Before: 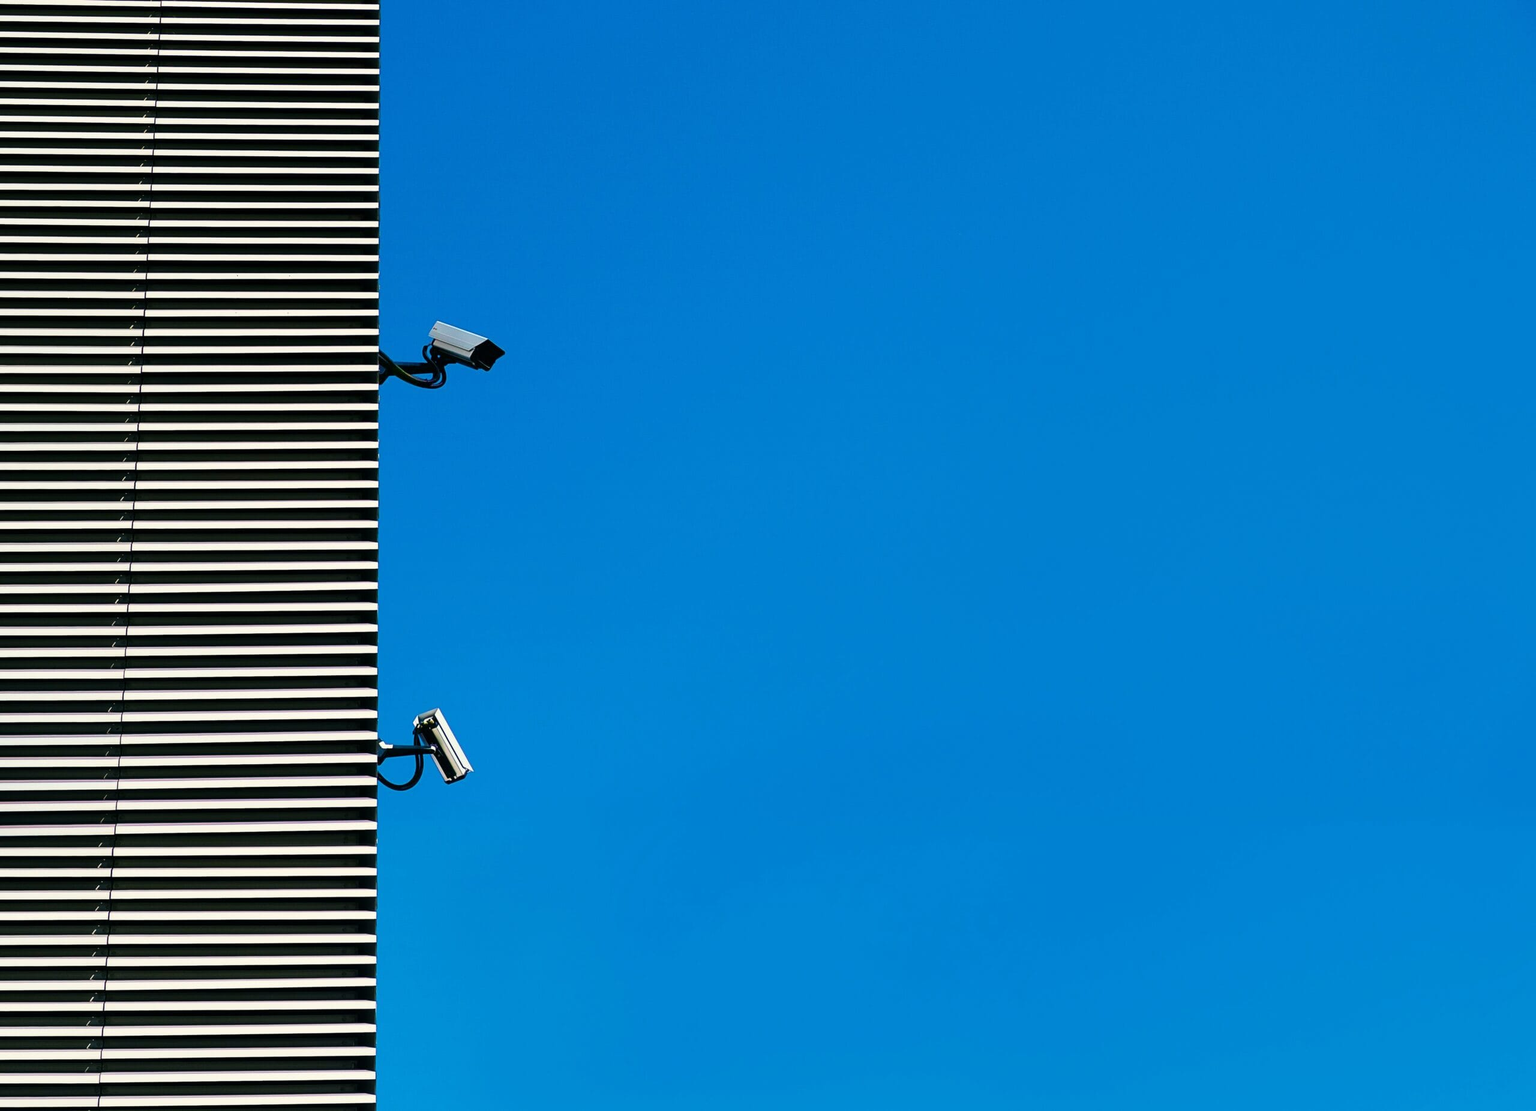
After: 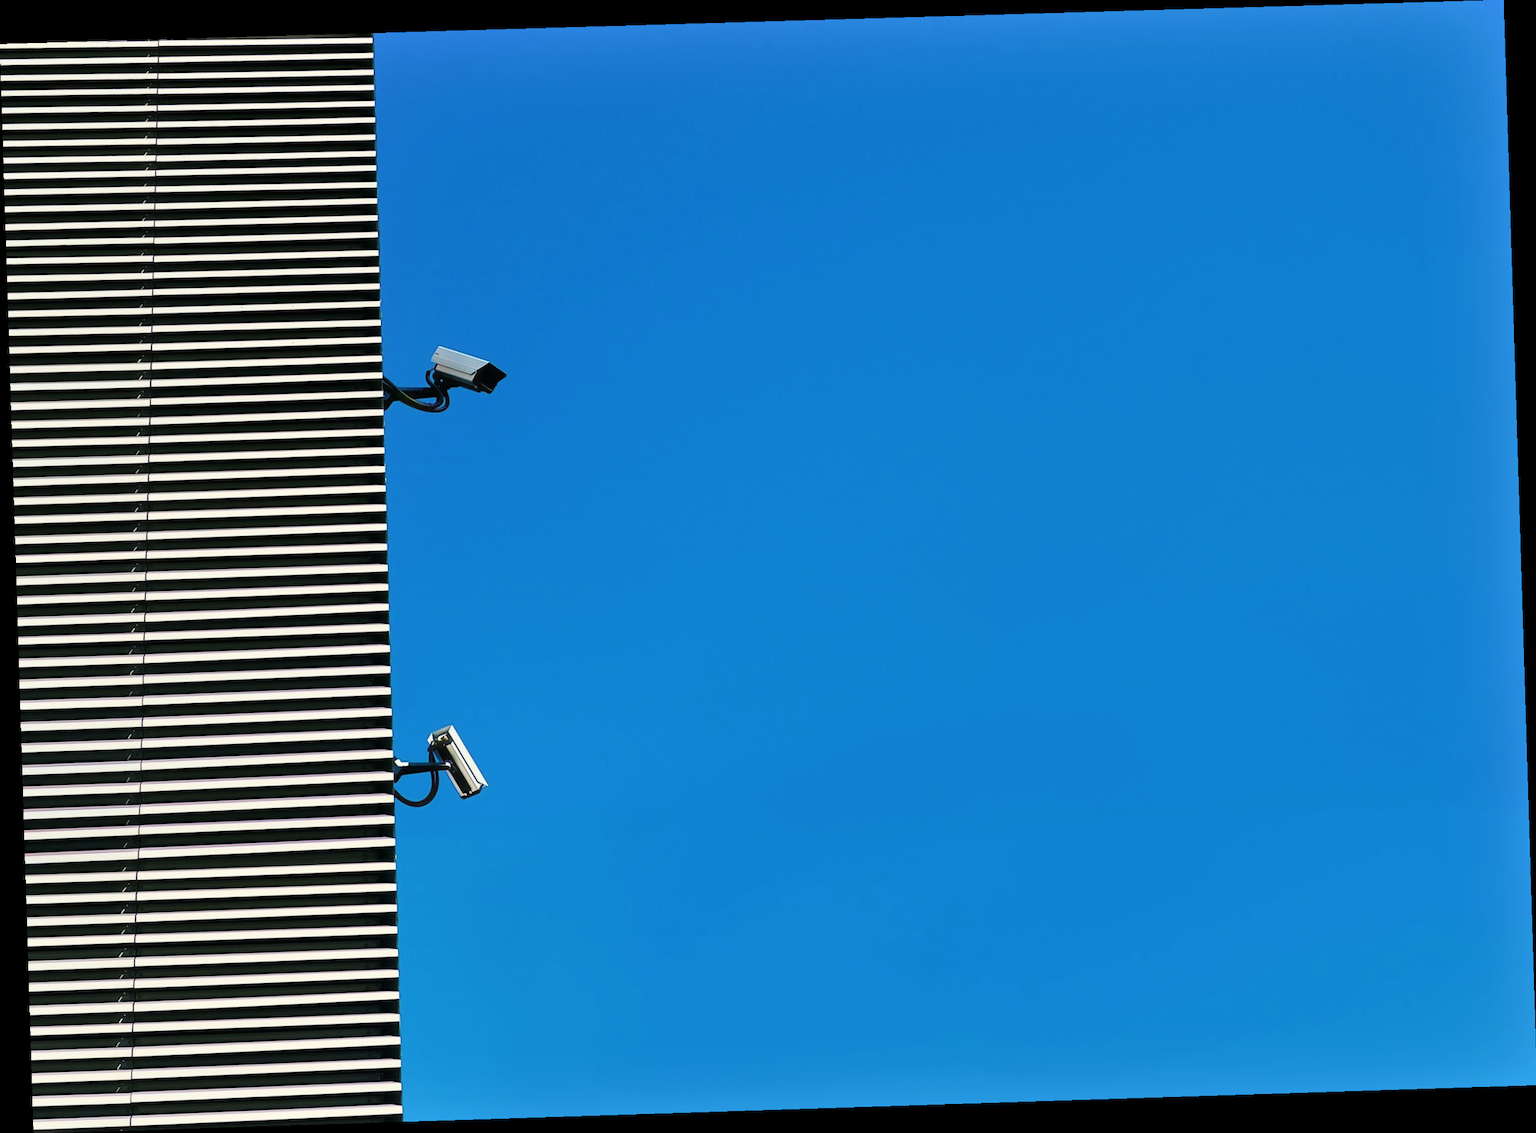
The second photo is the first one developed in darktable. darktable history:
haze removal: strength -0.05
shadows and highlights: shadows 35, highlights -35, soften with gaussian
rotate and perspective: rotation -1.77°, lens shift (horizontal) 0.004, automatic cropping off
